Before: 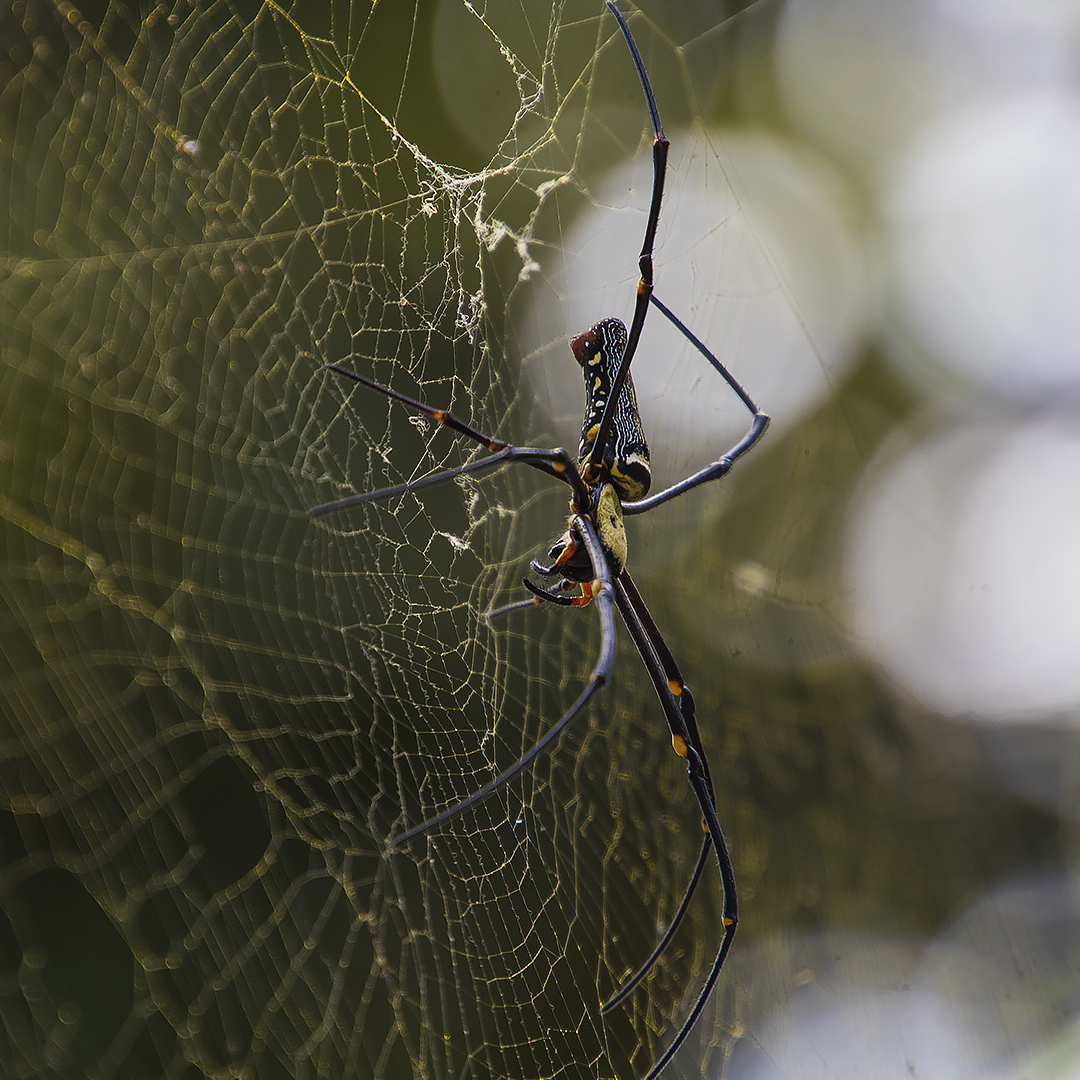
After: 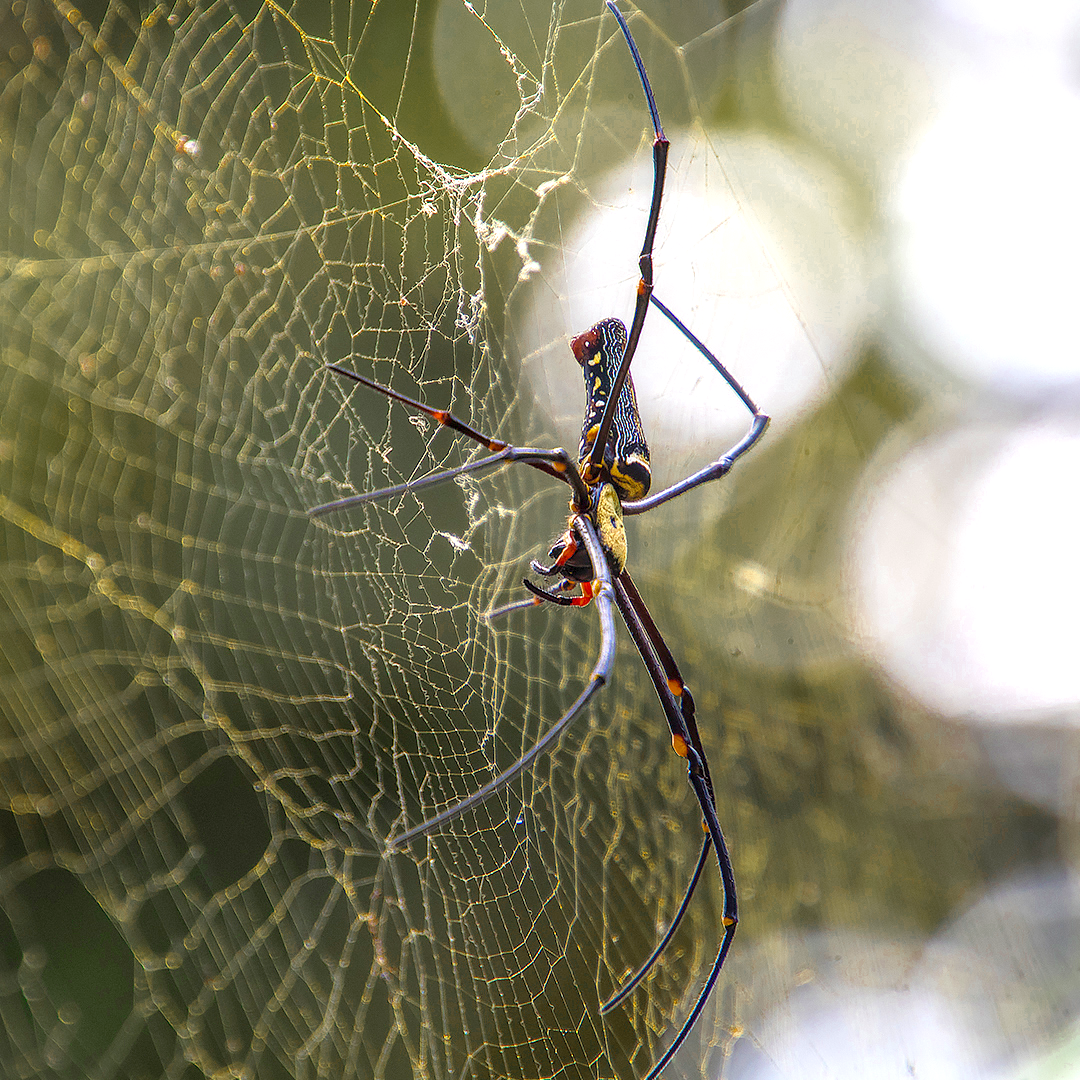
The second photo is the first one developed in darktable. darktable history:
color zones: curves: ch0 [(0.11, 0.396) (0.195, 0.36) (0.25, 0.5) (0.303, 0.412) (0.357, 0.544) (0.75, 0.5) (0.967, 0.328)]; ch1 [(0, 0.468) (0.112, 0.512) (0.202, 0.6) (0.25, 0.5) (0.307, 0.352) (0.357, 0.544) (0.75, 0.5) (0.963, 0.524)]
vignetting: fall-off start 116.67%, fall-off radius 59.26%, brightness -0.31, saturation -0.056
local contrast: on, module defaults
rgb levels: preserve colors max RGB
levels: levels [0, 0.43, 0.984]
contrast brightness saturation: saturation -0.1
exposure: black level correction 0.001, exposure 0.955 EV, compensate exposure bias true, compensate highlight preservation false
